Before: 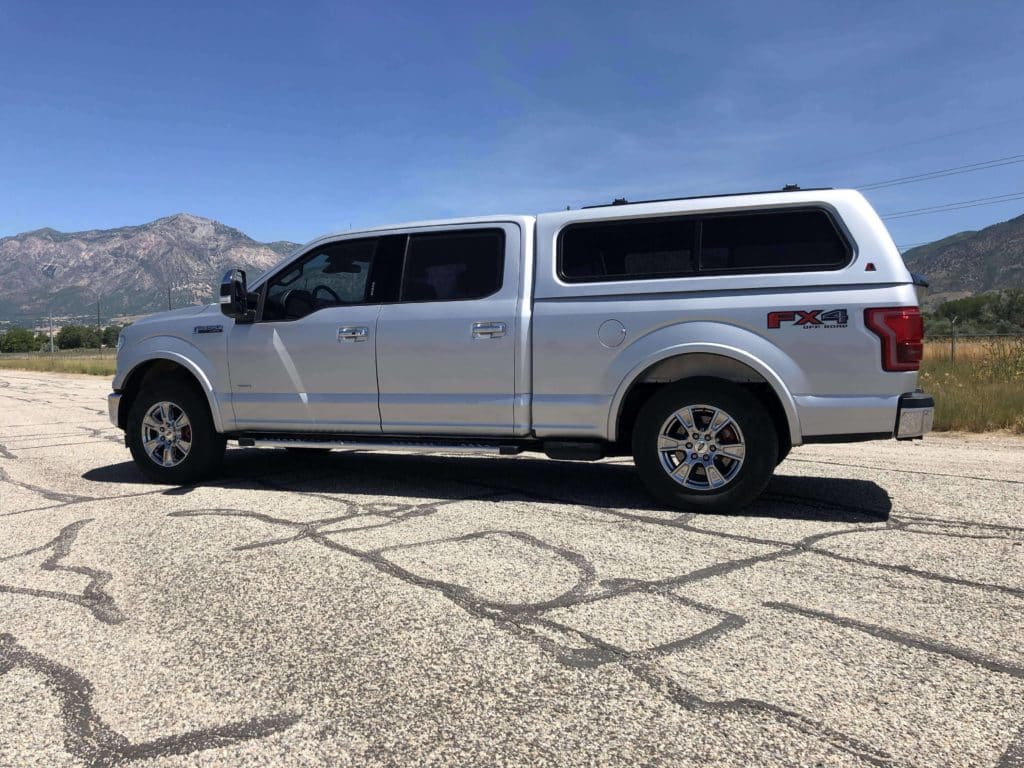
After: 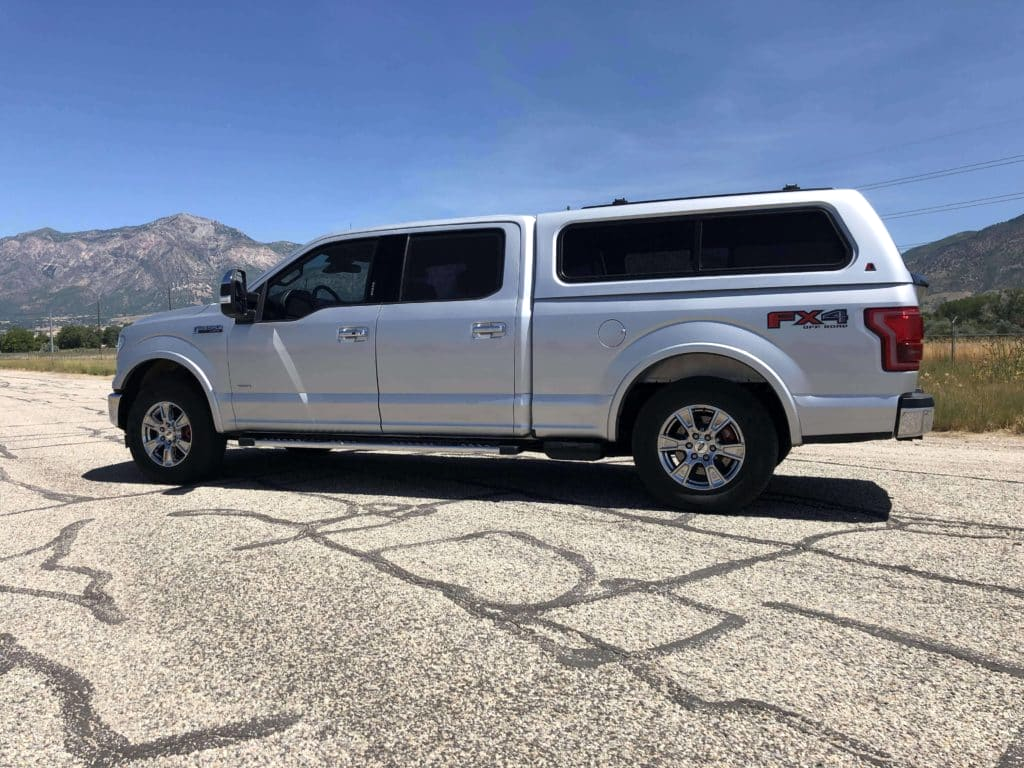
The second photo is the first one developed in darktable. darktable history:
exposure: exposure 0.074 EV, compensate exposure bias true, compensate highlight preservation false
